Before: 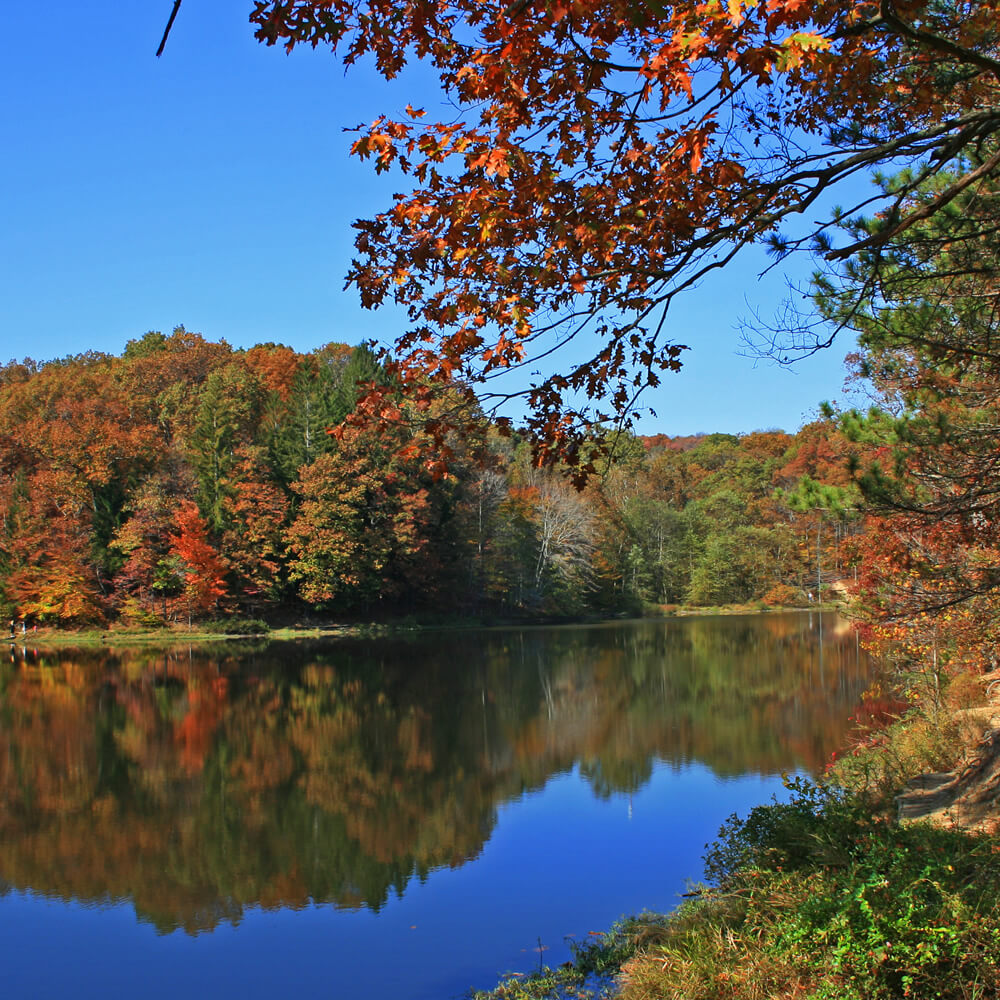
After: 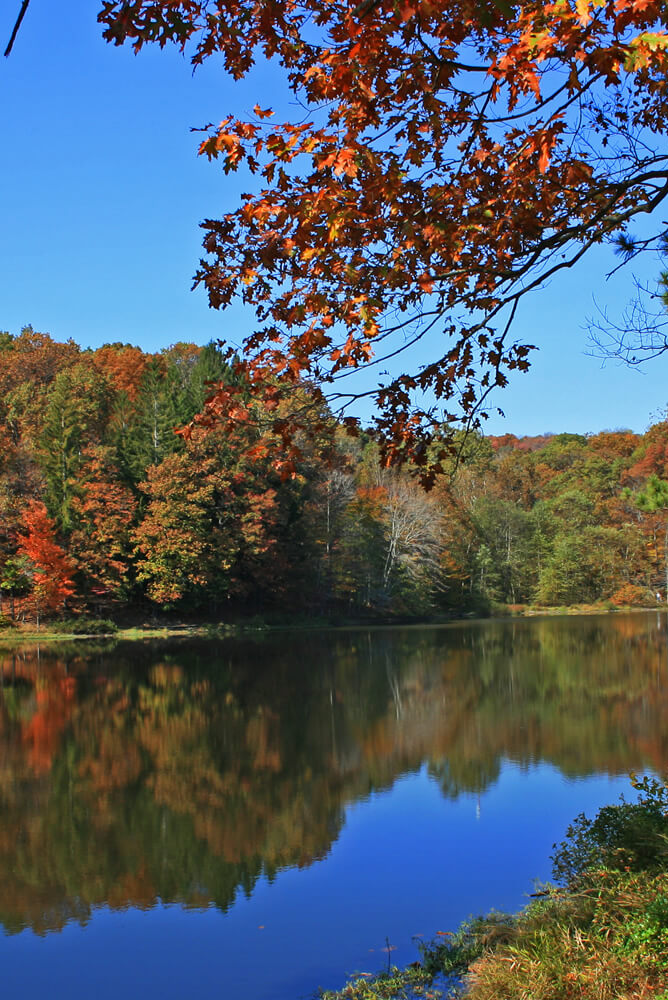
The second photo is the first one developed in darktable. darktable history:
crop and rotate: left 15.257%, right 17.933%
